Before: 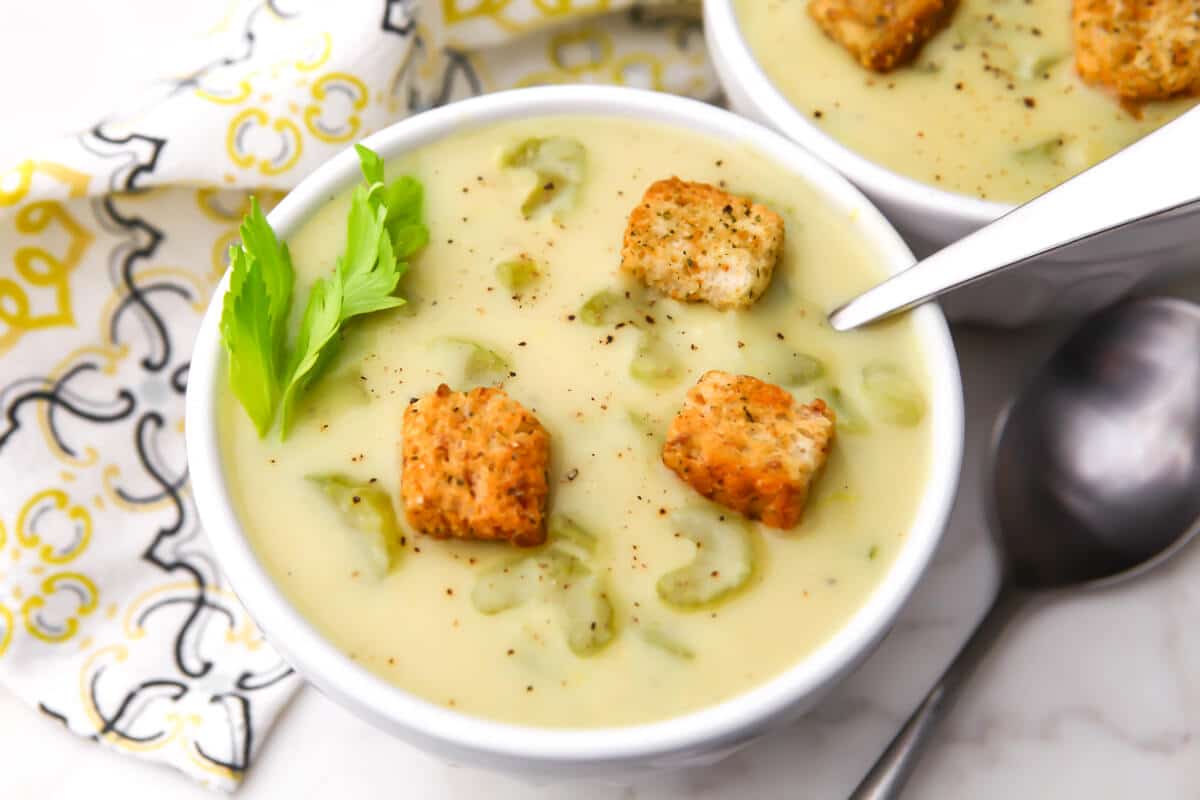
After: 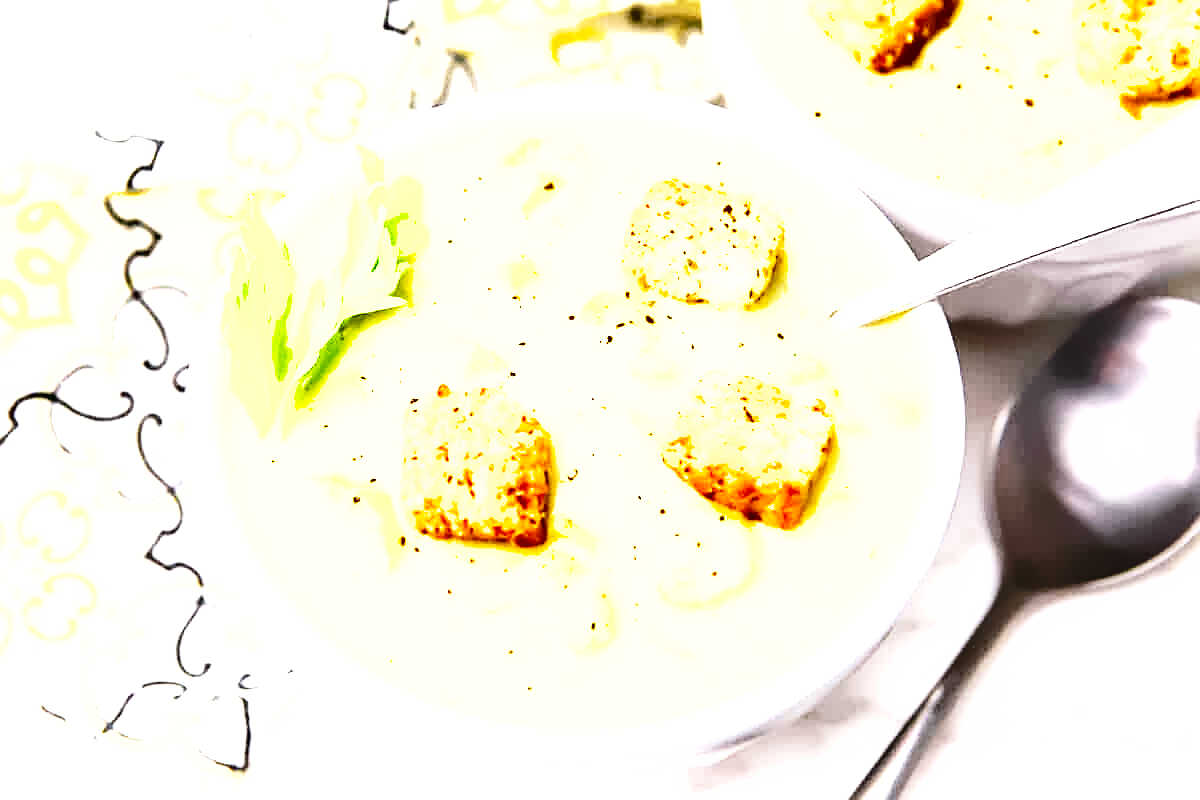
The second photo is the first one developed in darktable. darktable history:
sharpen: on, module defaults
surface blur: on, module defaults
exposure: black level correction 0.001, exposure 1.84 EV, compensate highlight preservation false
shadows and highlights: low approximation 0.01, soften with gaussian | blend: blend mode overlay, opacity 54%; mask: uniform (no mask)
base curve: curves: ch0 [(0, 0) (0.028, 0.03) (0.121, 0.232) (0.46, 0.748) (0.859, 0.968) (1, 1)], preserve colors none
base curve: curves: ch0 [(0, 0) (0.028, 0.03) (0.121, 0.232) (0.46, 0.748) (0.859, 0.968) (1, 1)], preserve colors none
exposure: black level correction 0, exposure 1.599 EV, compensate highlight preservation false
levels: levels [0.016, 0.492, 0.969]
shadows and highlights: radius 174.26, shadows 60.52, highlights -68.24, low approximation 0.01, soften with gaussian
